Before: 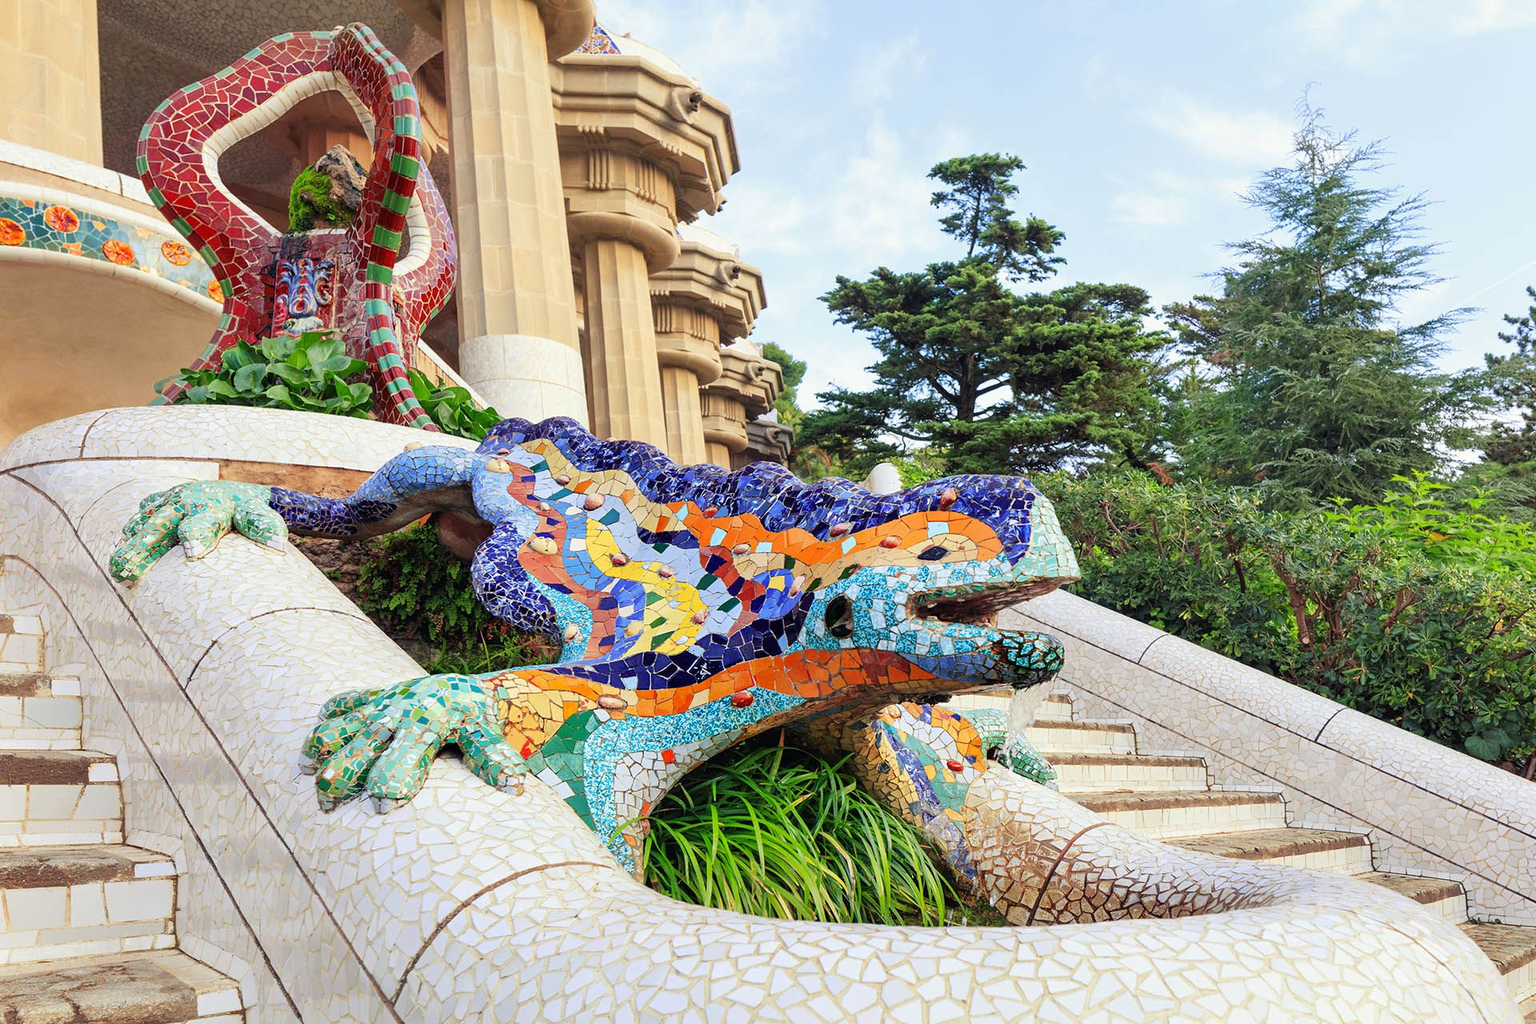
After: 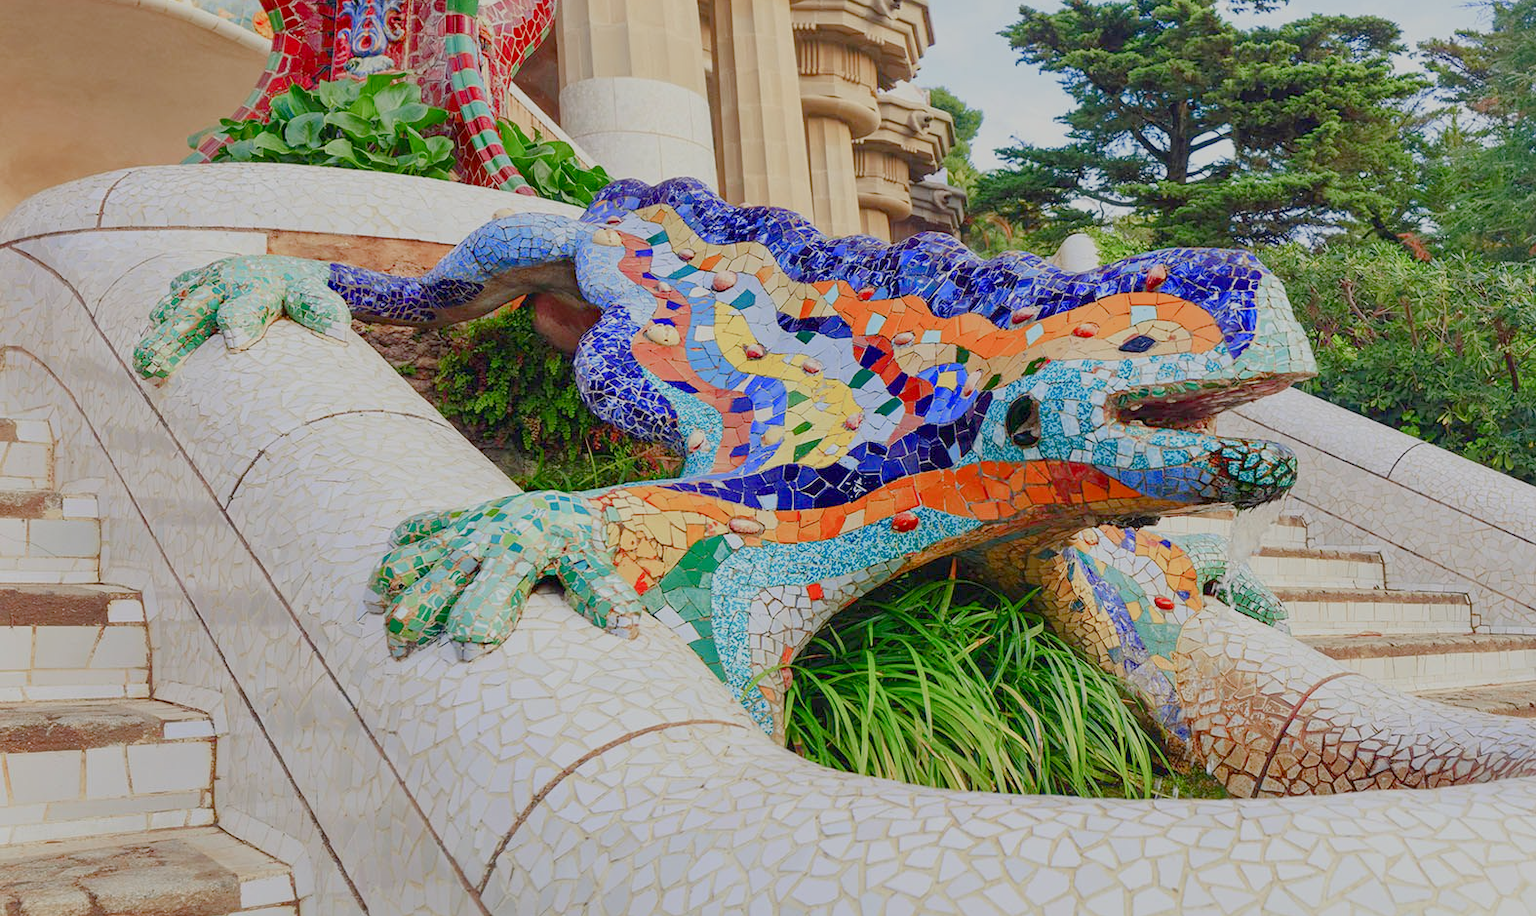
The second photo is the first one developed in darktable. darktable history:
crop: top 26.531%, right 17.959%
color balance rgb: shadows lift › chroma 1%, shadows lift › hue 113°, highlights gain › chroma 0.2%, highlights gain › hue 333°, perceptual saturation grading › global saturation 20%, perceptual saturation grading › highlights -50%, perceptual saturation grading › shadows 25%, contrast -30%
